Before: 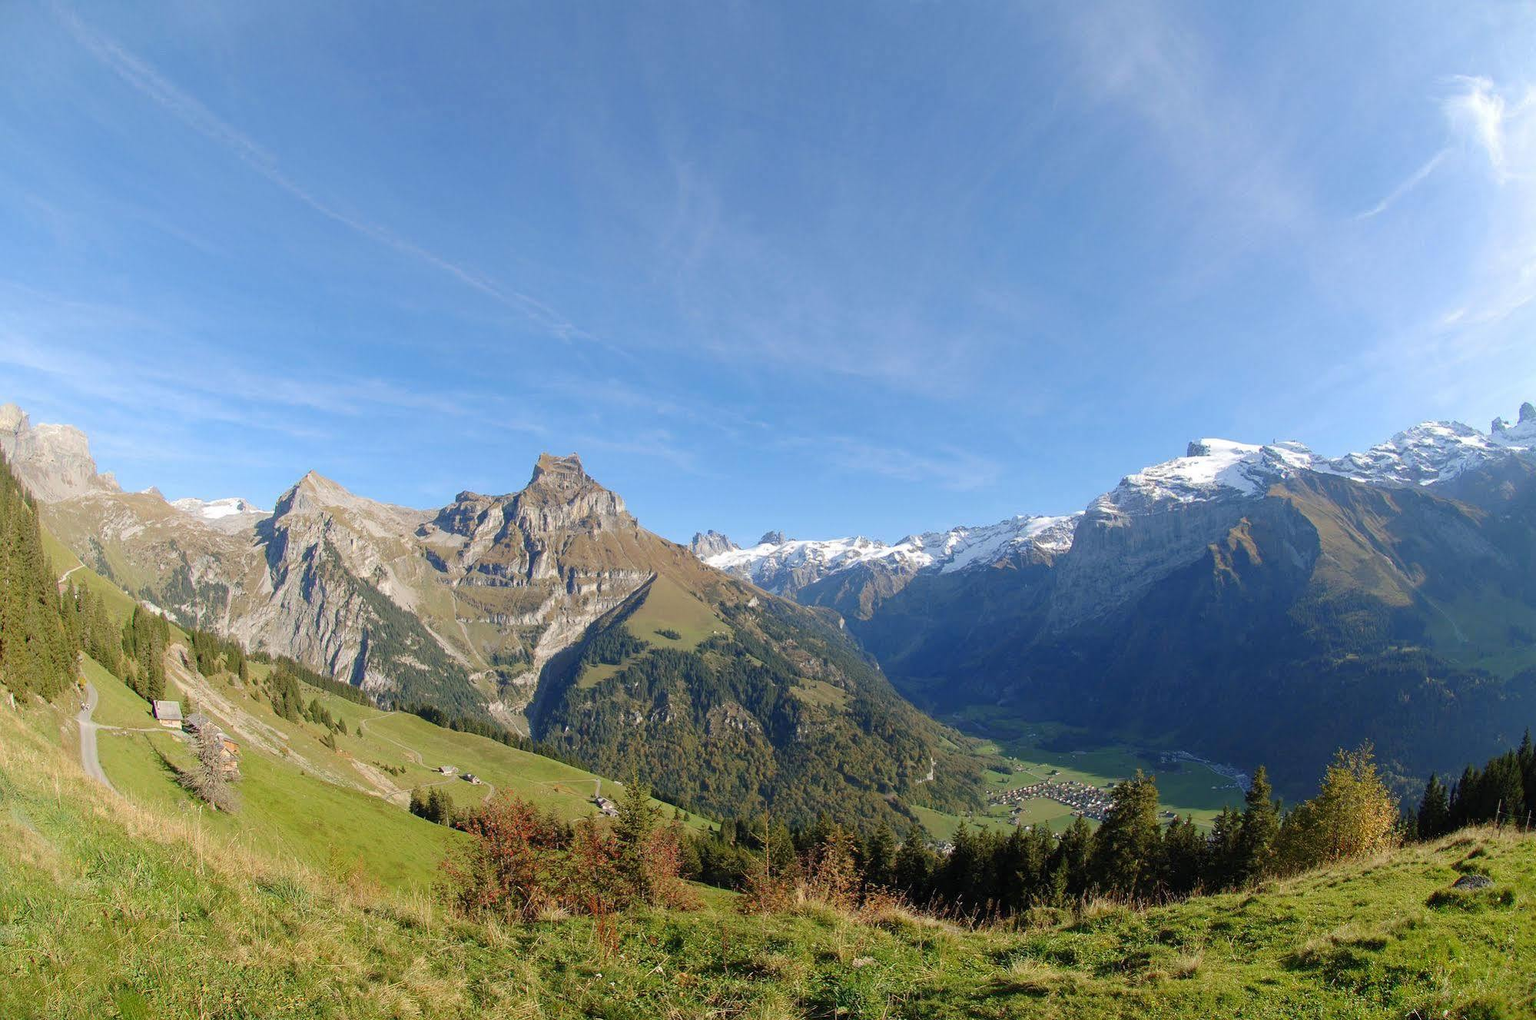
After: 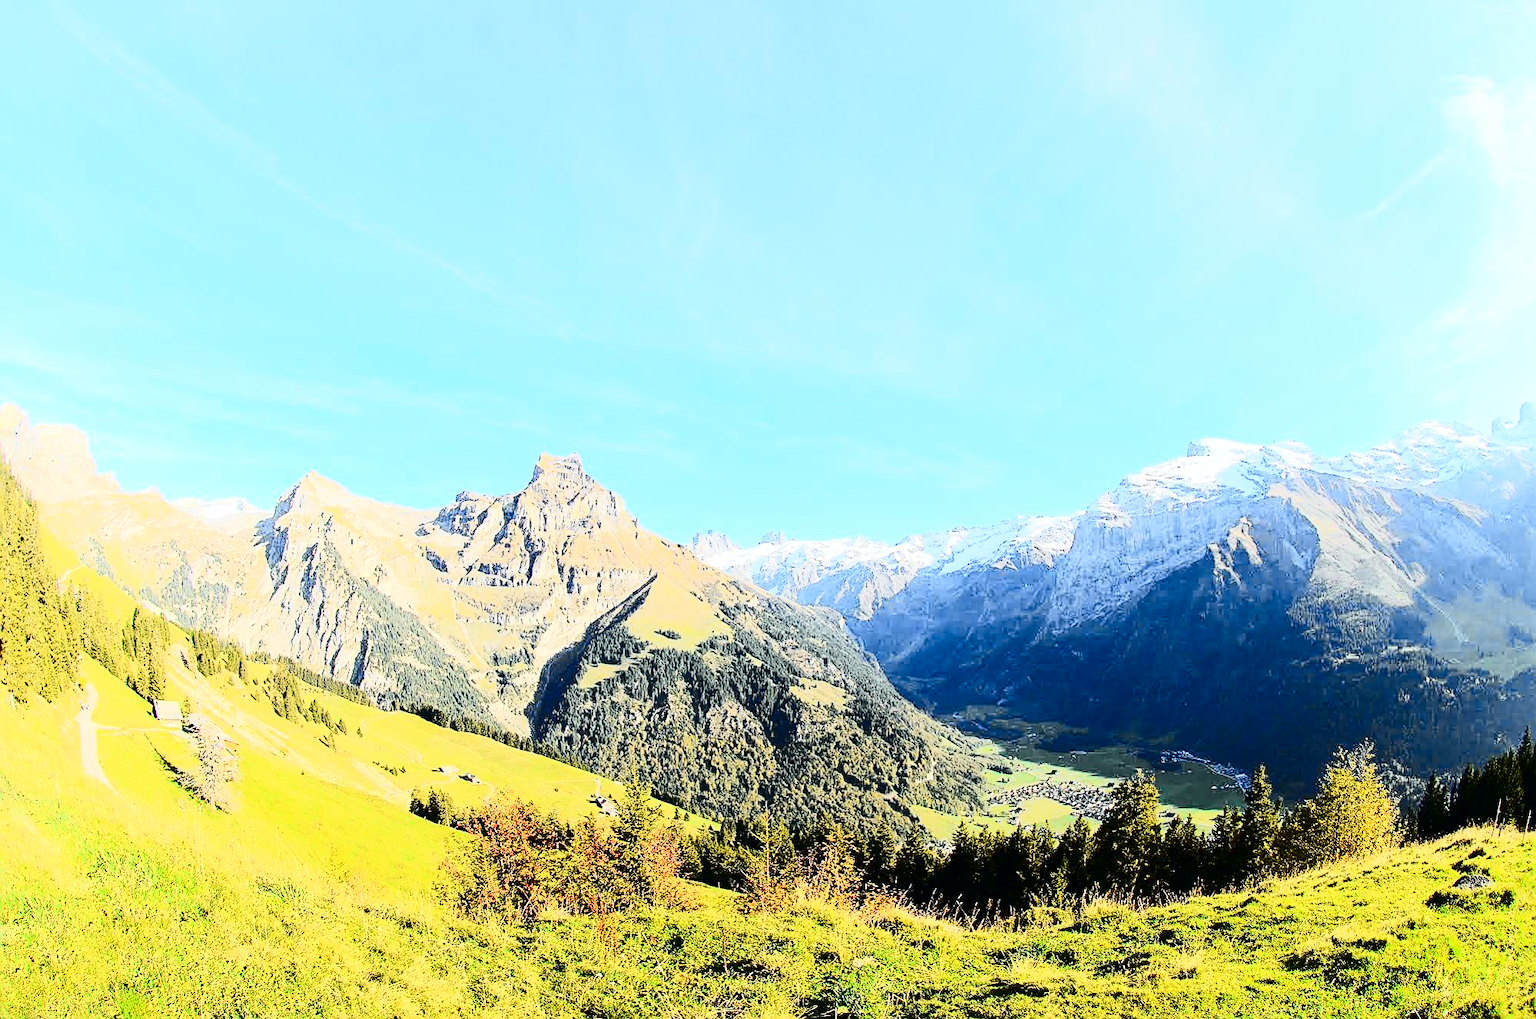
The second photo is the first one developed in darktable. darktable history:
tone curve: curves: ch0 [(0, 0) (0.11, 0.081) (0.256, 0.259) (0.398, 0.475) (0.498, 0.611) (0.65, 0.757) (0.835, 0.883) (1, 0.961)]; ch1 [(0, 0) (0.346, 0.307) (0.408, 0.369) (0.453, 0.457) (0.482, 0.479) (0.502, 0.498) (0.521, 0.51) (0.553, 0.554) (0.618, 0.65) (0.693, 0.727) (1, 1)]; ch2 [(0, 0) (0.366, 0.337) (0.434, 0.46) (0.485, 0.494) (0.5, 0.494) (0.511, 0.508) (0.537, 0.55) (0.579, 0.599) (0.621, 0.693) (1, 1)], color space Lab, independent channels, preserve colors none
contrast brightness saturation: contrast 0.488, saturation -0.09
exposure: black level correction 0.001, exposure 1.127 EV, compensate exposure bias true, compensate highlight preservation false
sharpen: amount 0.596
